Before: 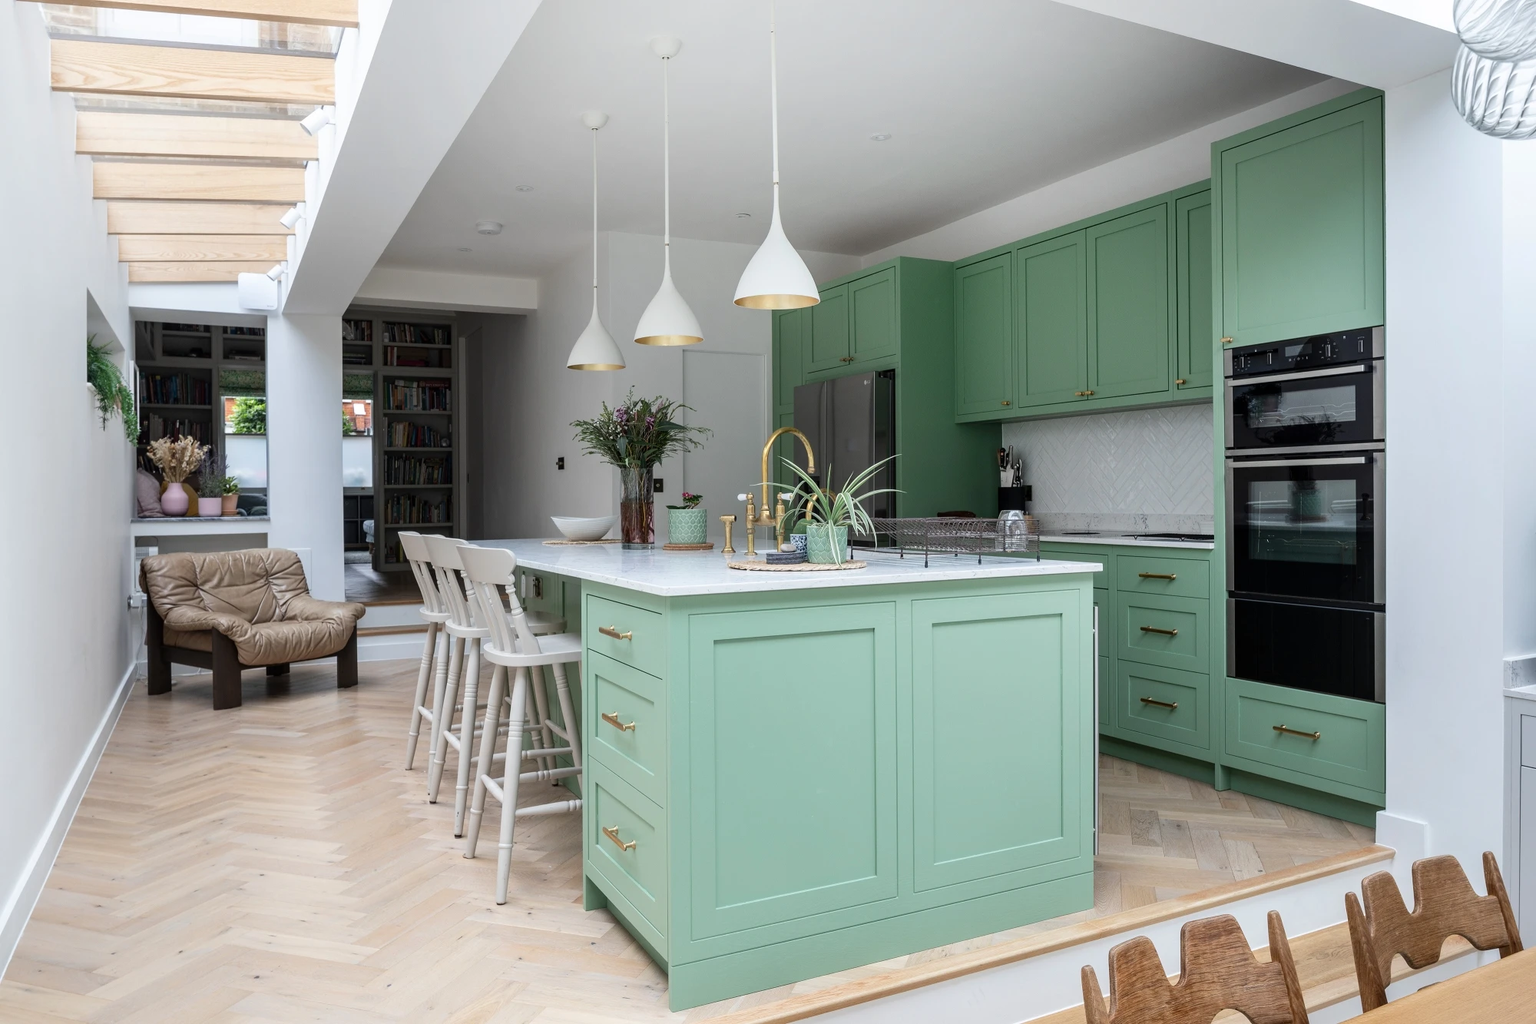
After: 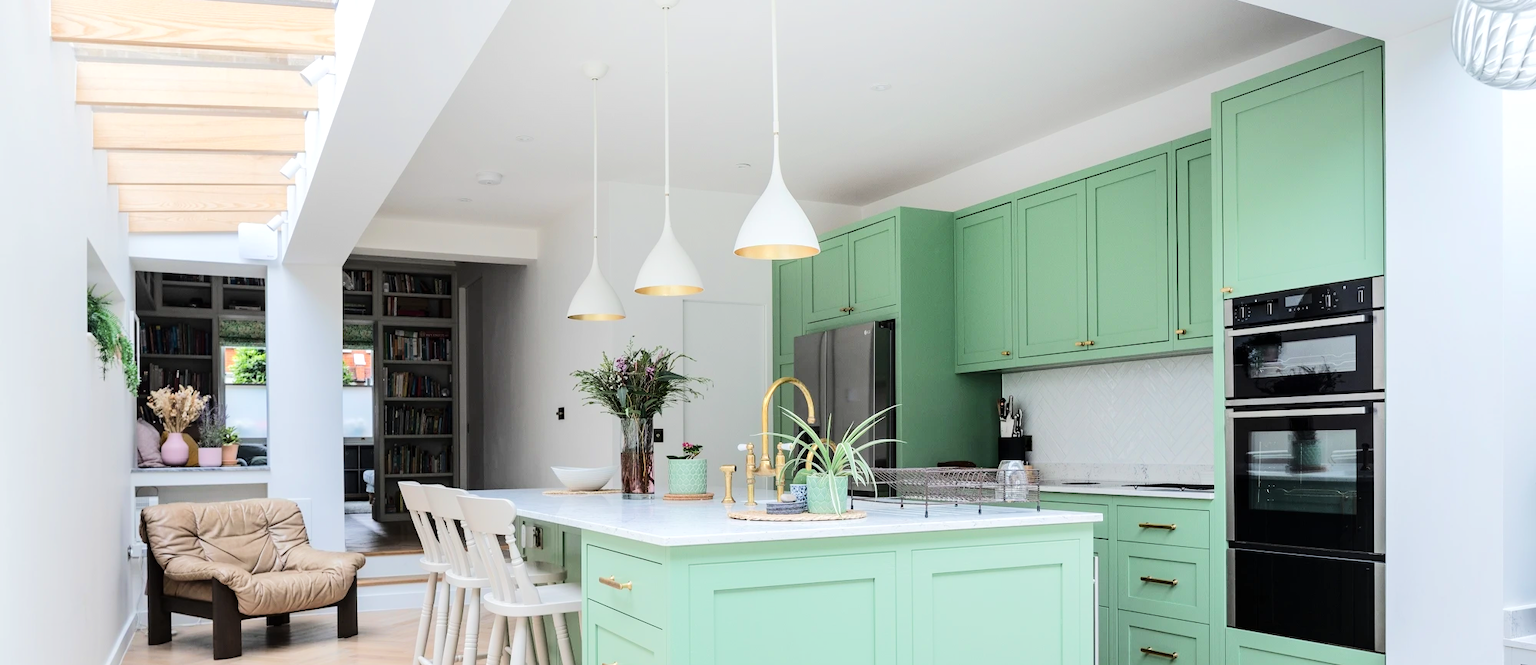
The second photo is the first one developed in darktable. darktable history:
tone equalizer: -7 EV 0.151 EV, -6 EV 0.568 EV, -5 EV 1.15 EV, -4 EV 1.36 EV, -3 EV 1.15 EV, -2 EV 0.6 EV, -1 EV 0.159 EV, edges refinement/feathering 500, mask exposure compensation -1.57 EV, preserve details no
crop and rotate: top 4.947%, bottom 29.995%
